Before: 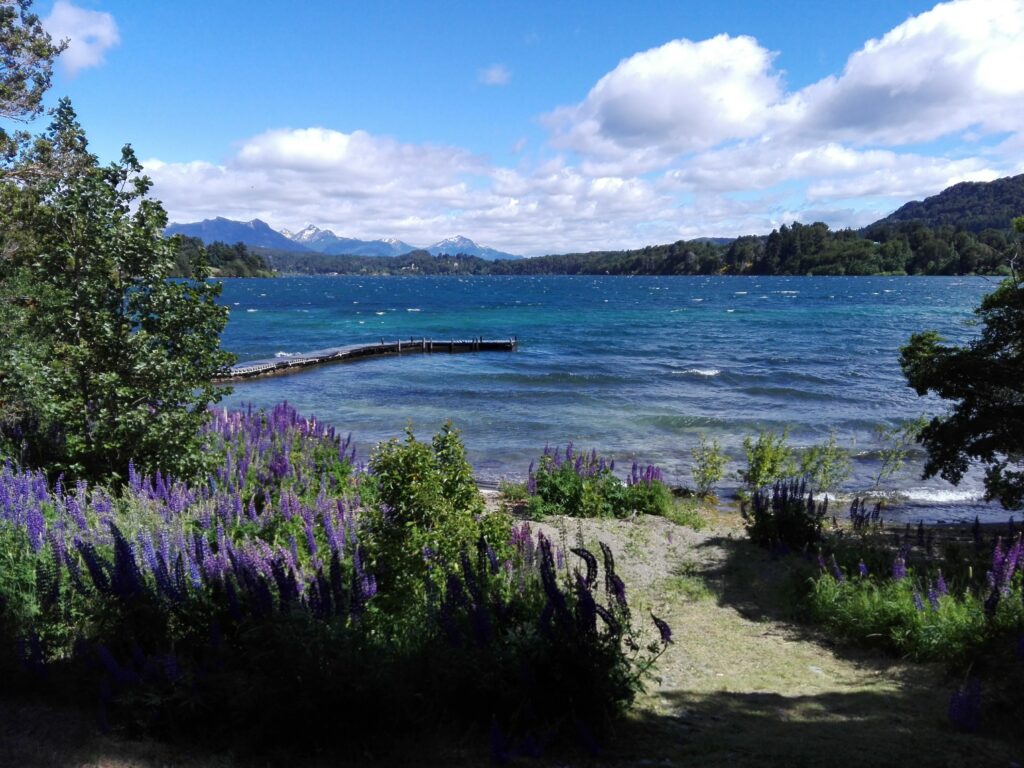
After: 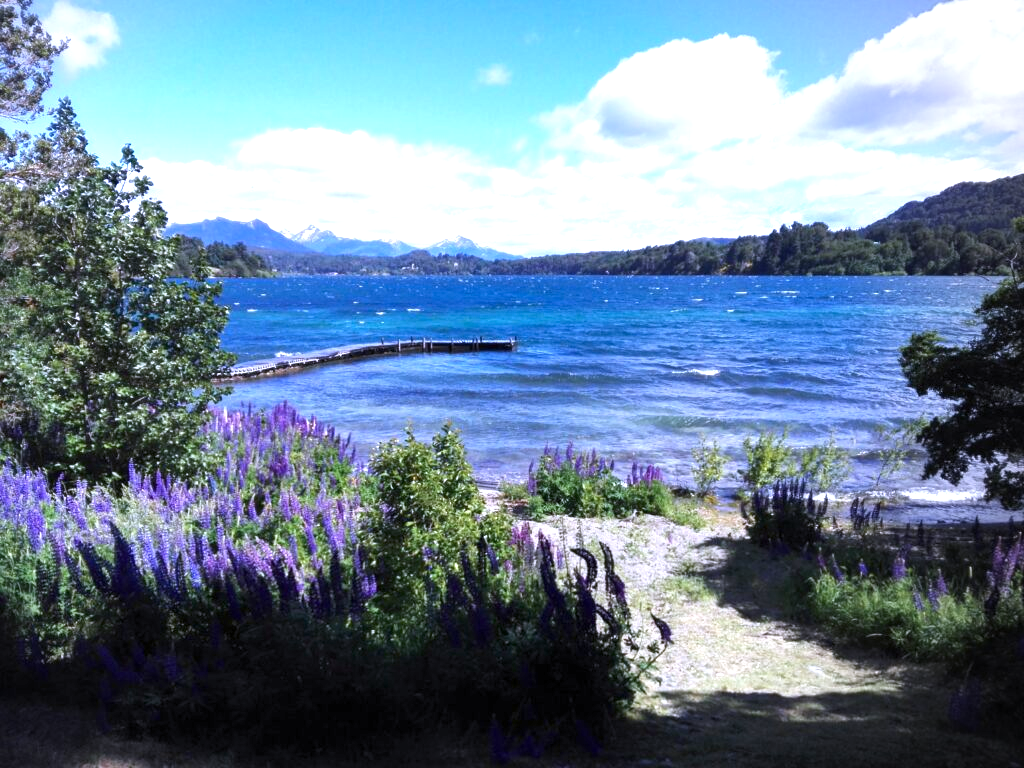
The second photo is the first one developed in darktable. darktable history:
color calibration: output R [1.063, -0.012, -0.003, 0], output B [-0.079, 0.047, 1, 0], illuminant custom, x 0.389, y 0.387, temperature 3838.64 K
exposure: exposure 1 EV, compensate highlight preservation false
vignetting: center (-0.15, 0.013)
